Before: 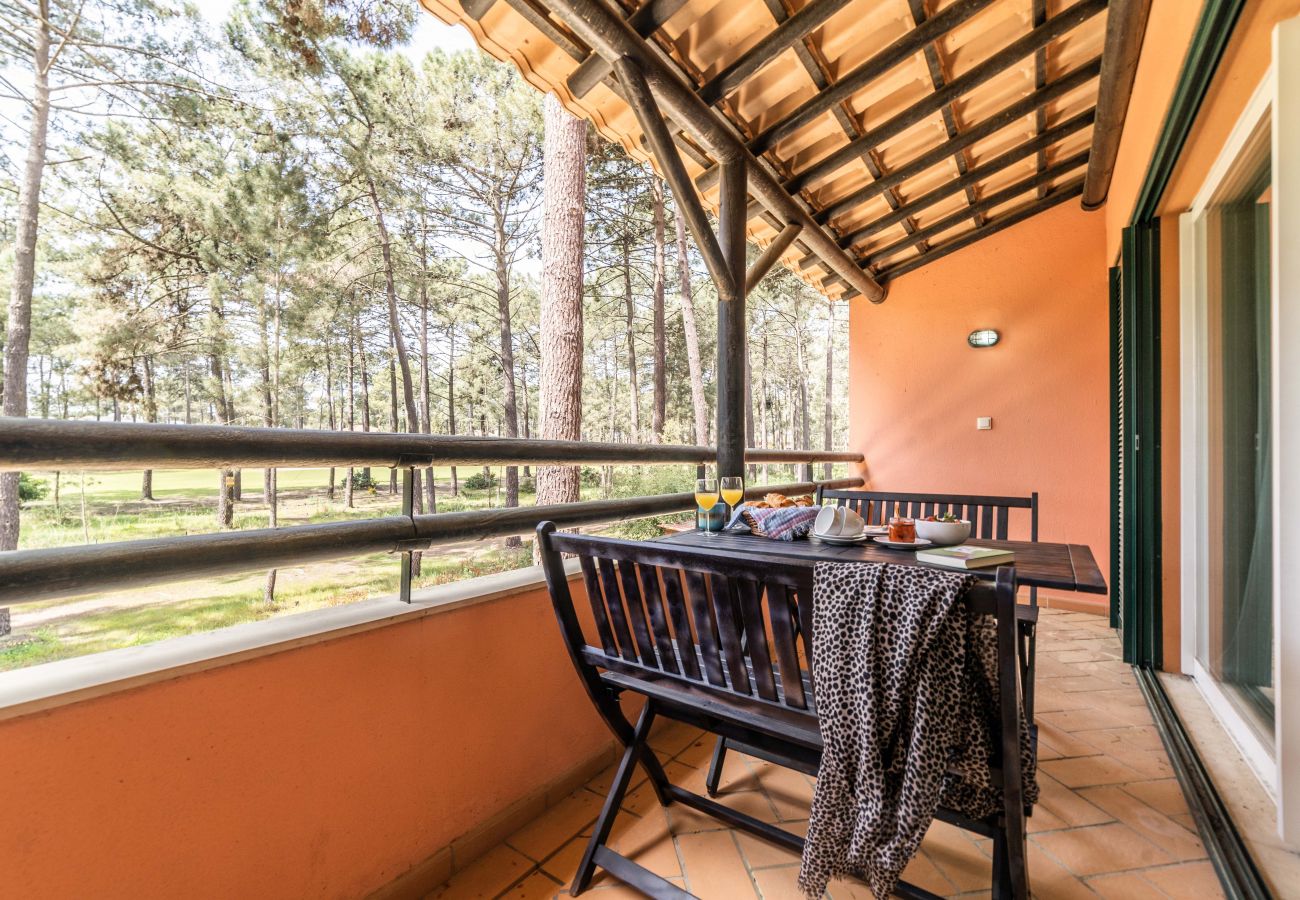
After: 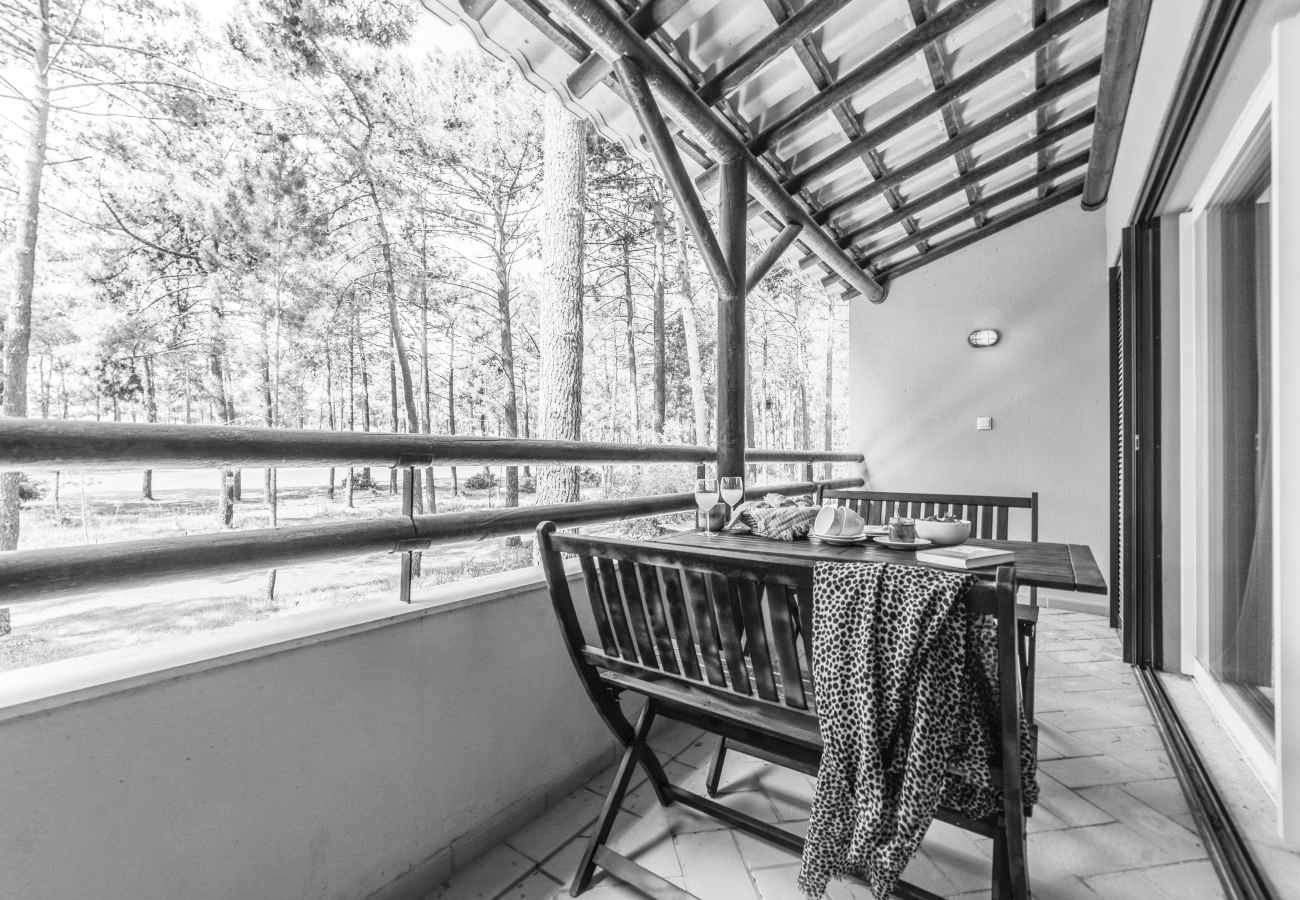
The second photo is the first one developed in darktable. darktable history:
monochrome: on, module defaults
contrast brightness saturation: contrast 0.2, brightness 0.2, saturation 0.8
local contrast: detail 110%
